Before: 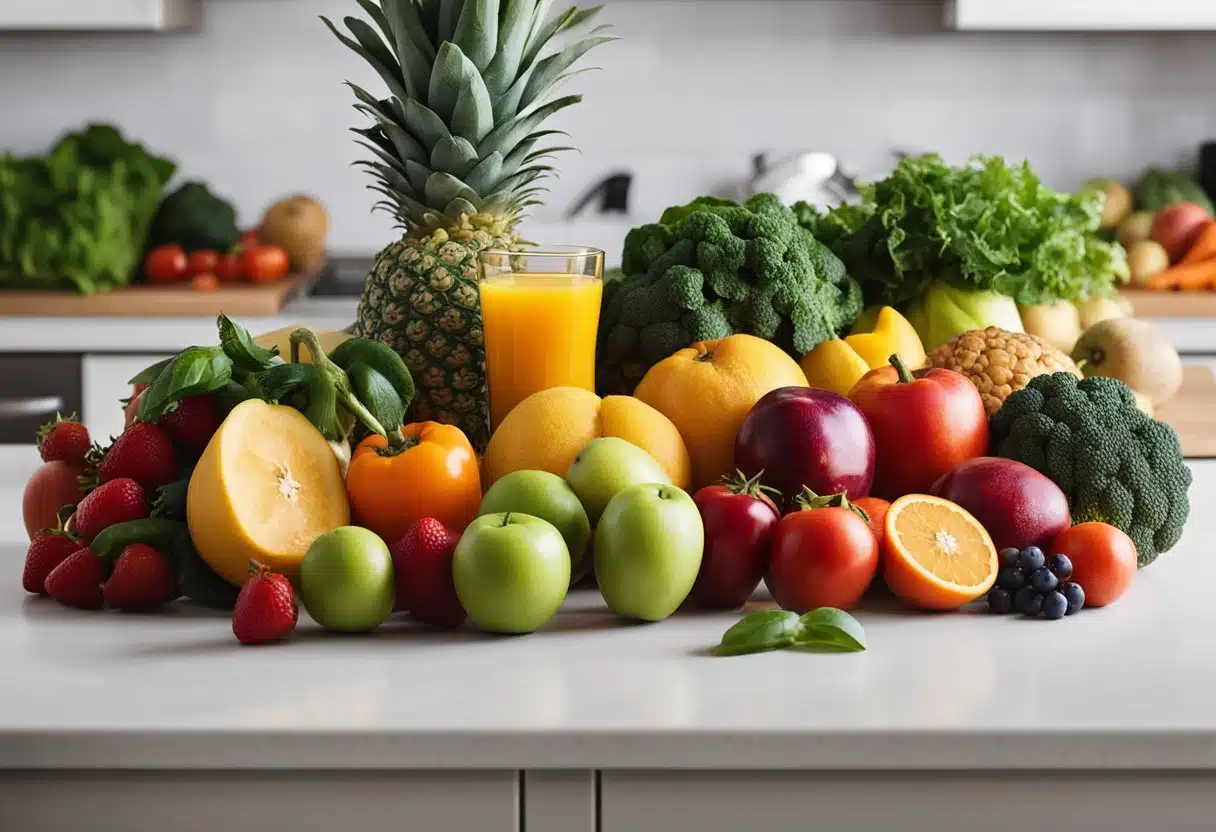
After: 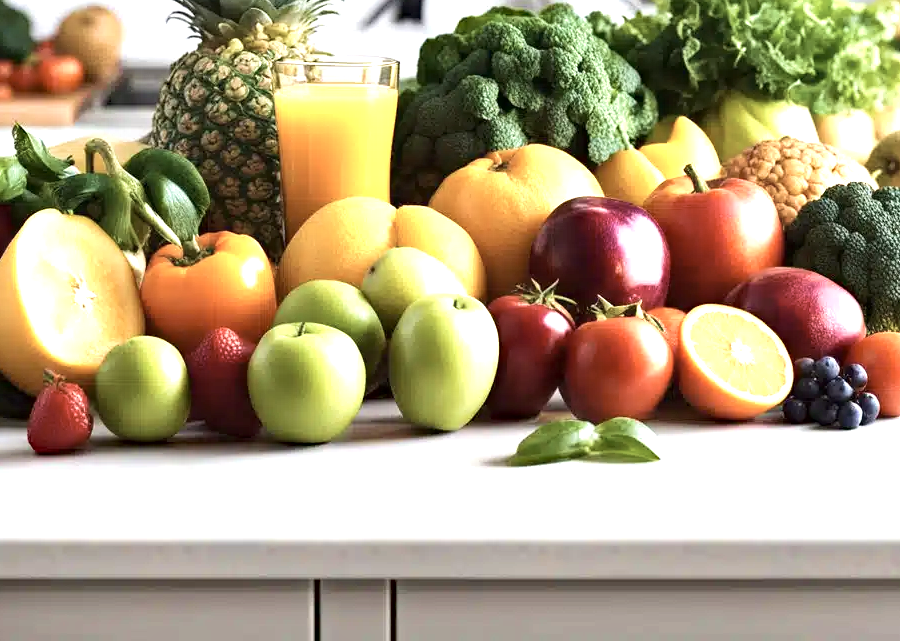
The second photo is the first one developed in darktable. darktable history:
crop: left 16.871%, top 22.857%, right 9.116%
exposure: black level correction 0.001, exposure 1.116 EV, compensate highlight preservation false
contrast brightness saturation: contrast 0.1, saturation -0.3
velvia: on, module defaults
haze removal: compatibility mode true, adaptive false
